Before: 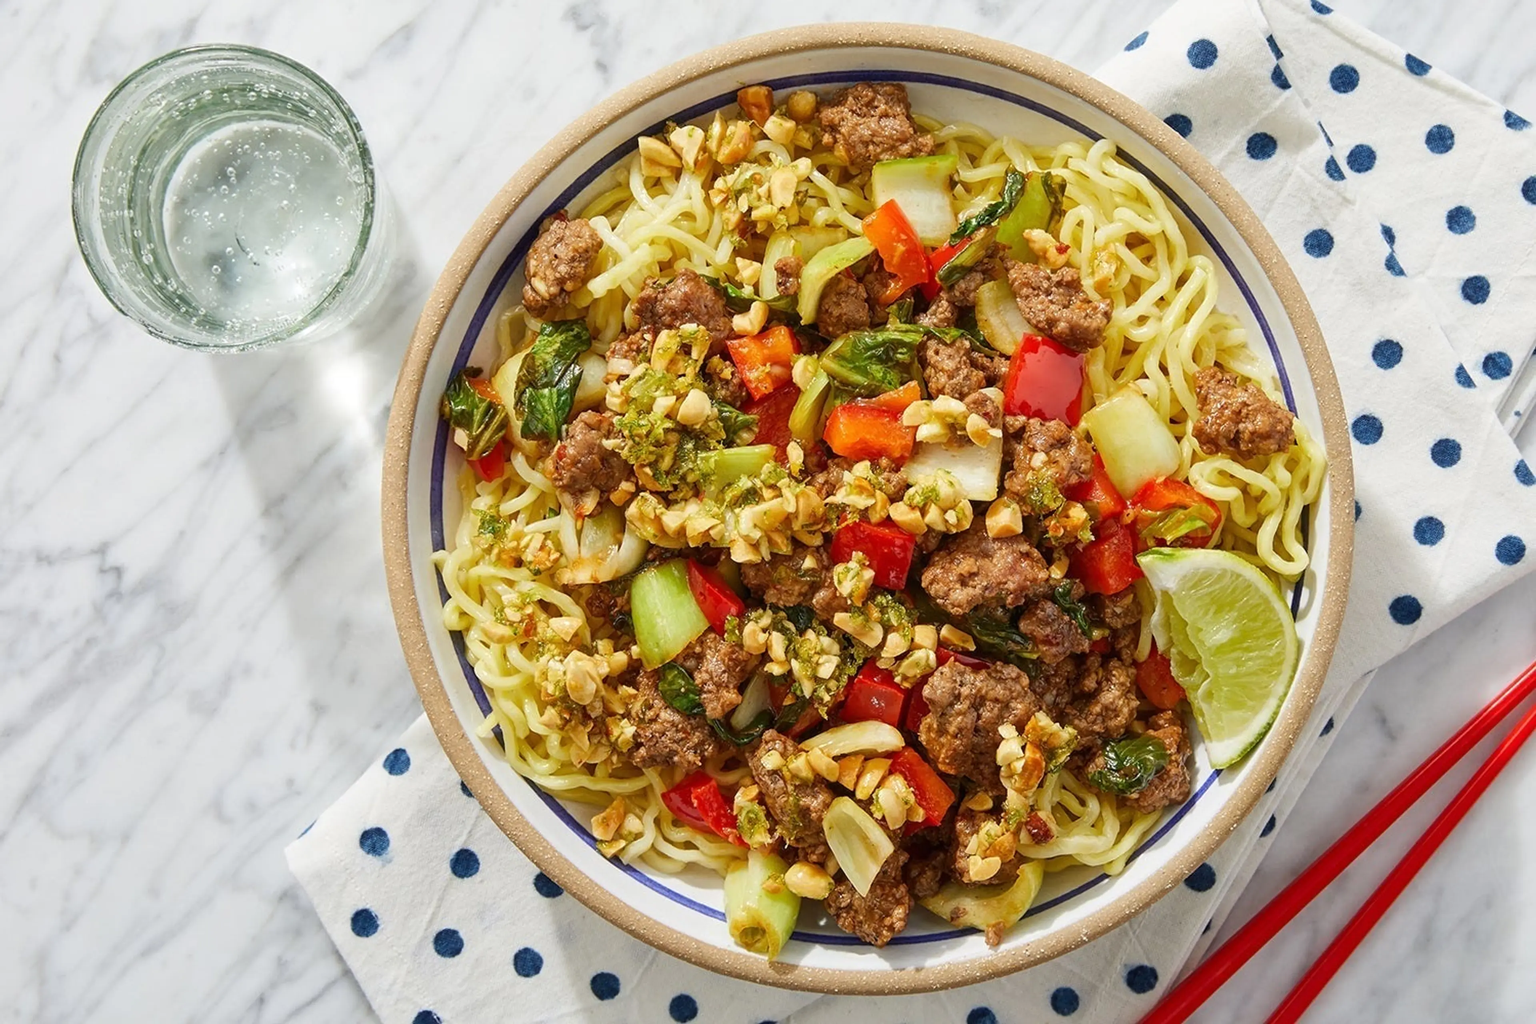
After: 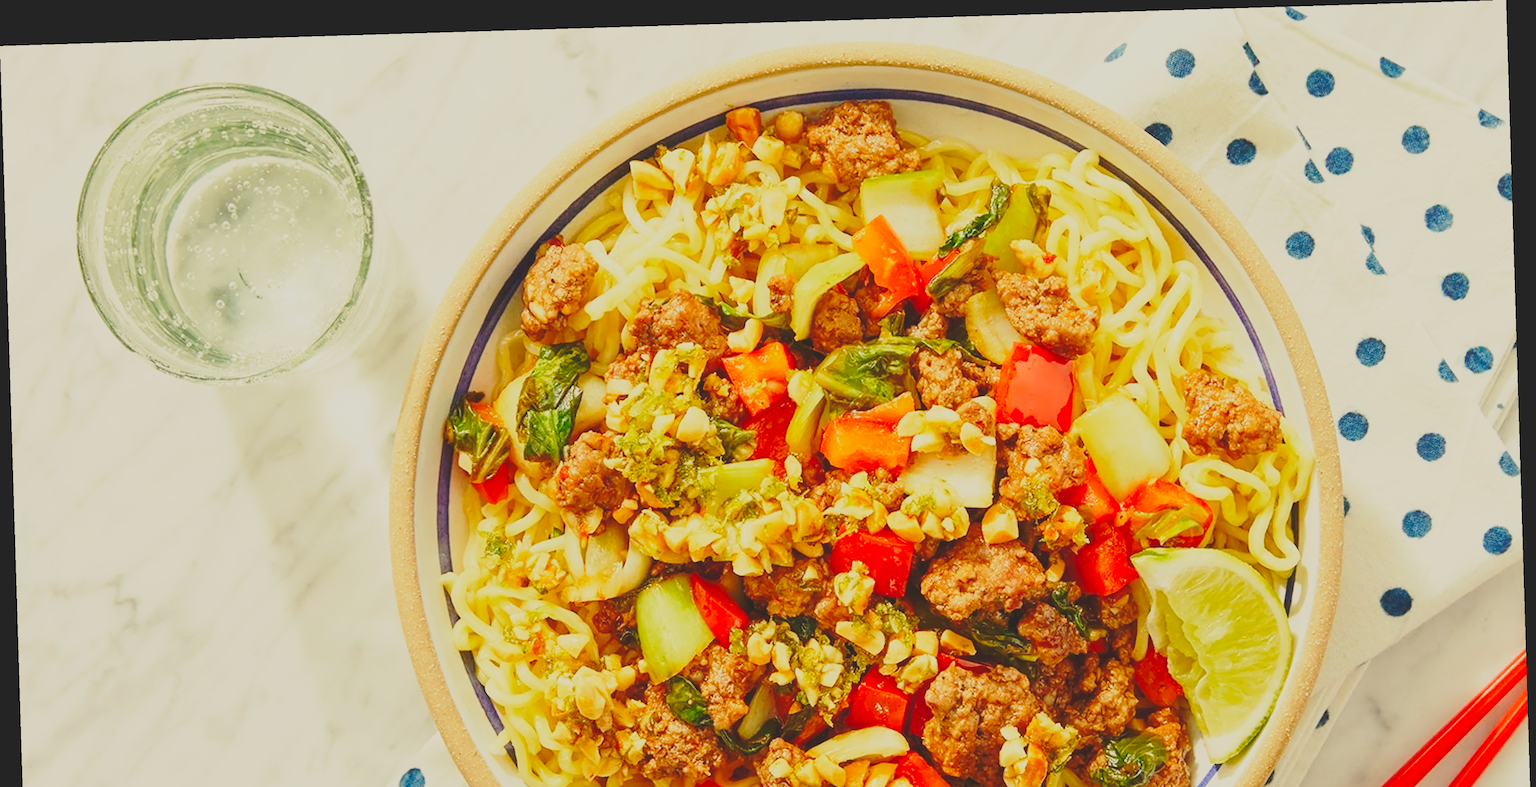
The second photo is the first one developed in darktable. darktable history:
rotate and perspective: rotation -1.75°, automatic cropping off
white balance: red 1.08, blue 0.791
crop: bottom 24.967%
exposure: compensate highlight preservation false
base curve: curves: ch0 [(0, 0) (0.032, 0.037) (0.105, 0.228) (0.435, 0.76) (0.856, 0.983) (1, 1)], preserve colors none
contrast brightness saturation: contrast -0.28
